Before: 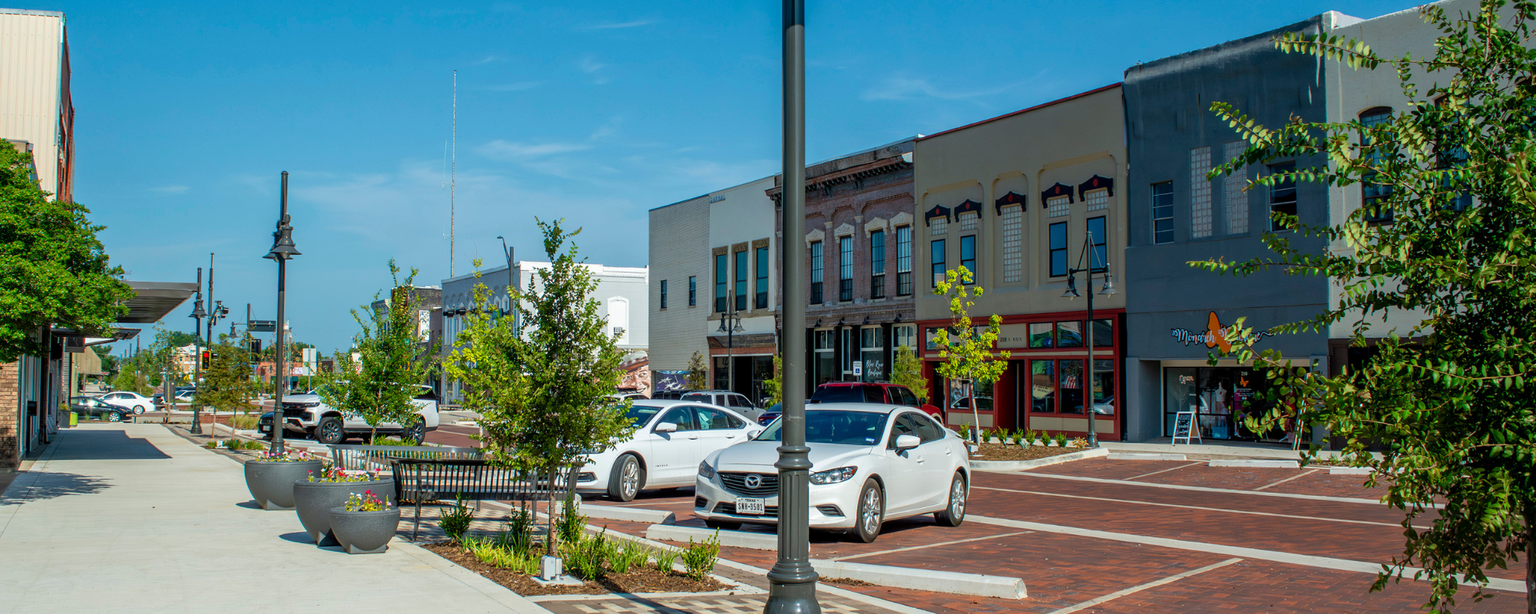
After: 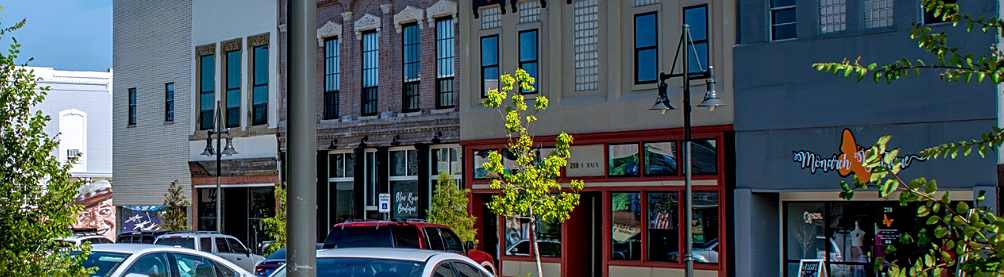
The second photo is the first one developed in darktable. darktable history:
sharpen: on, module defaults
white balance: red 1.004, blue 1.096
local contrast: on, module defaults
crop: left 36.607%, top 34.735%, right 13.146%, bottom 30.611%
